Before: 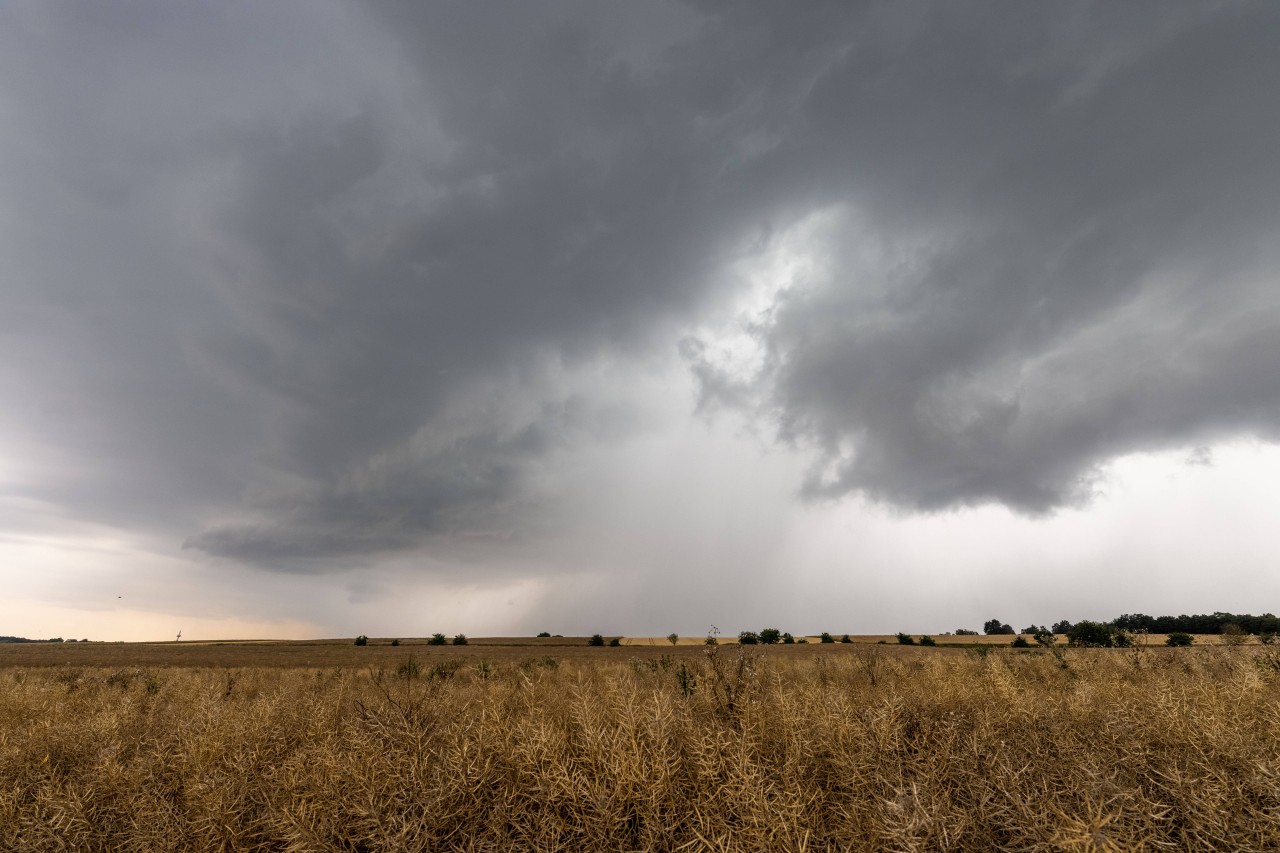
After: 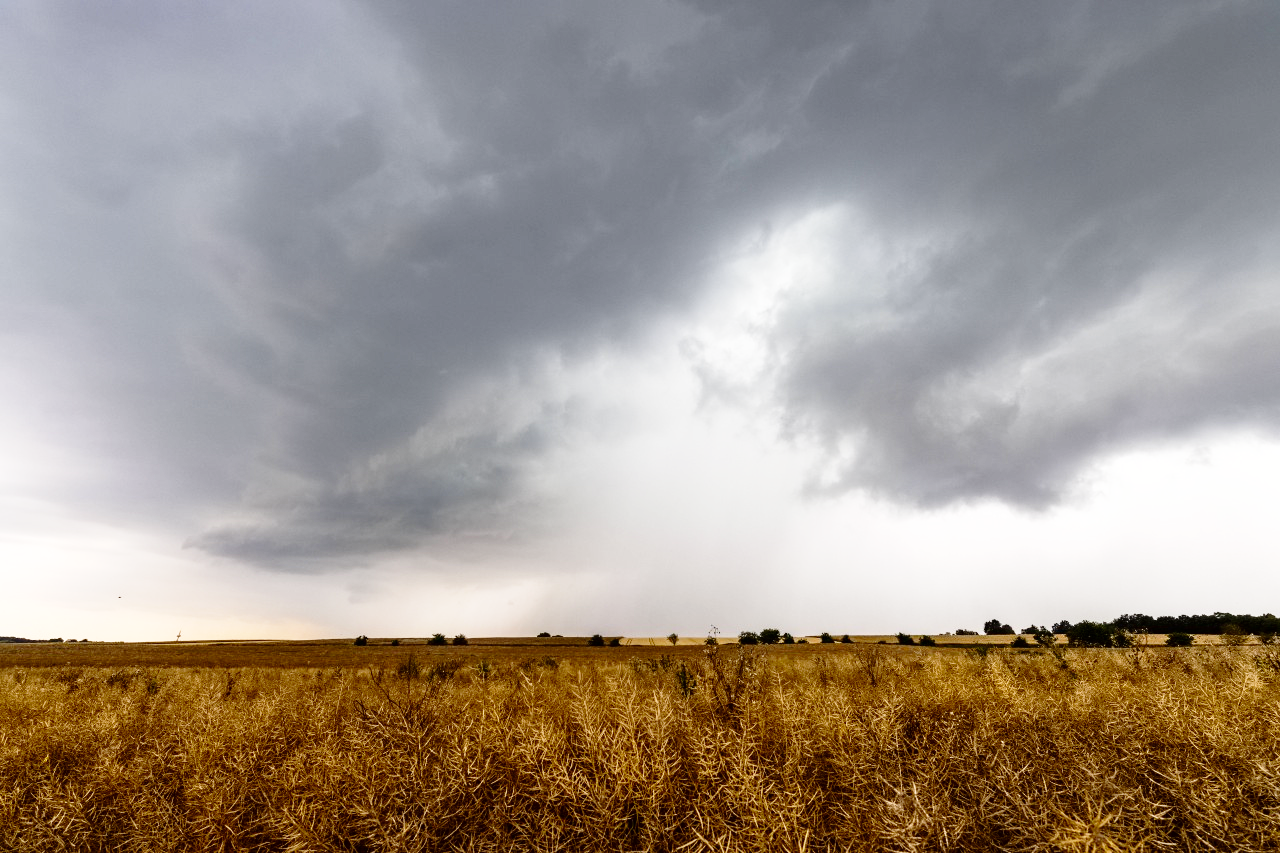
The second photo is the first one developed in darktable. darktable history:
sharpen: radius 5.325, amount 0.312, threshold 26.433
exposure: exposure 0.081 EV, compensate highlight preservation false
contrast brightness saturation: contrast 0.12, brightness -0.12, saturation 0.2
contrast equalizer: y [[0.5 ×6], [0.5 ×6], [0.5 ×6], [0 ×6], [0, 0, 0, 0.581, 0.011, 0]]
base curve: curves: ch0 [(0, 0) (0.028, 0.03) (0.121, 0.232) (0.46, 0.748) (0.859, 0.968) (1, 1)], preserve colors none
